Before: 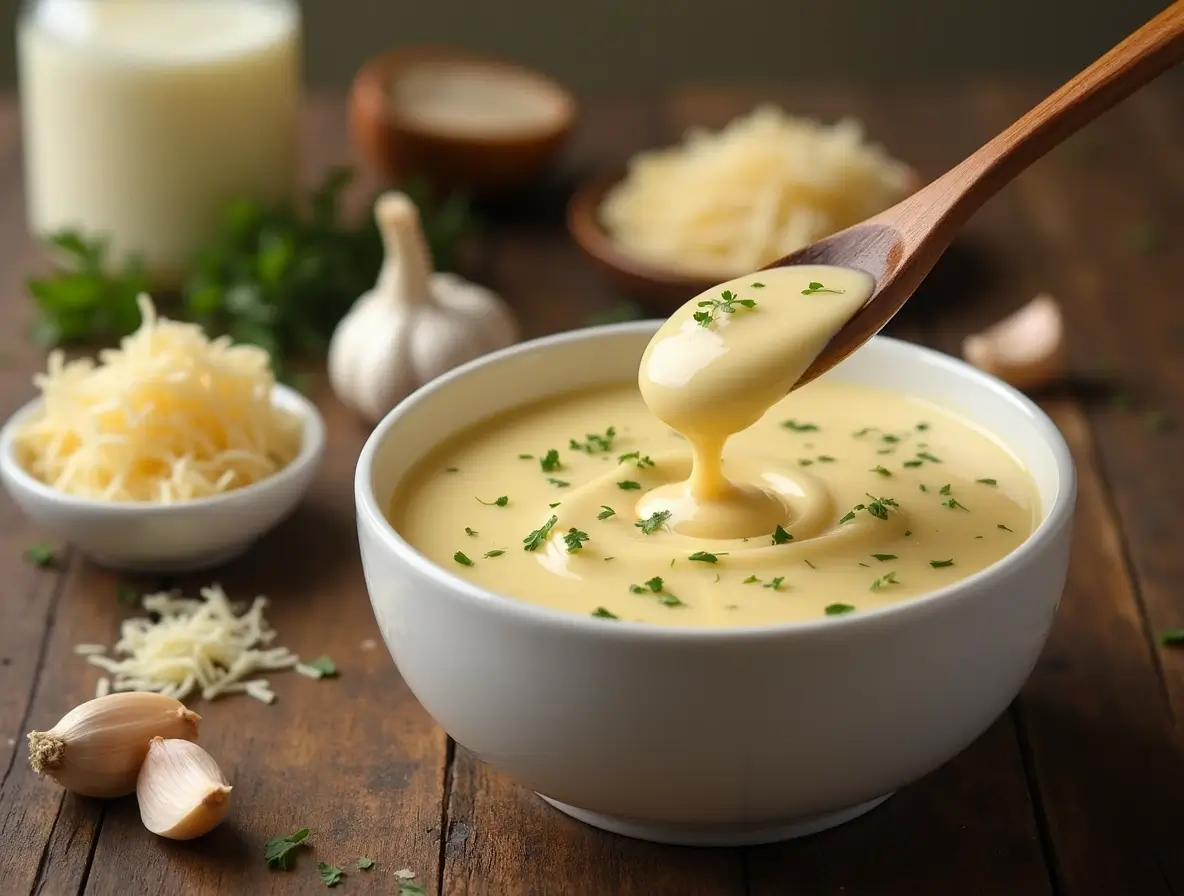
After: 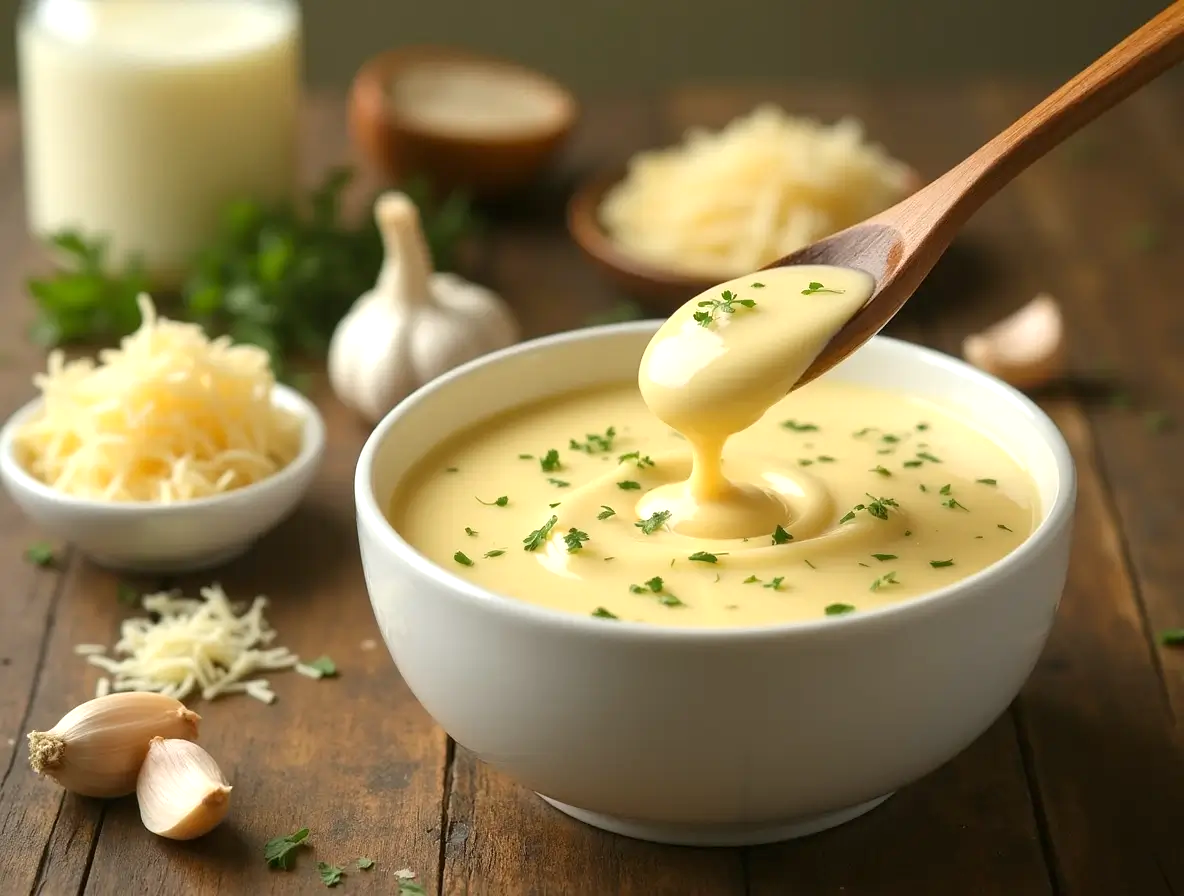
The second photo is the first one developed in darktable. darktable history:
exposure: black level correction 0.001, exposure 0.5 EV, compensate exposure bias true, compensate highlight preservation false
color balance: mode lift, gamma, gain (sRGB), lift [1.04, 1, 1, 0.97], gamma [1.01, 1, 1, 0.97], gain [0.96, 1, 1, 0.97]
